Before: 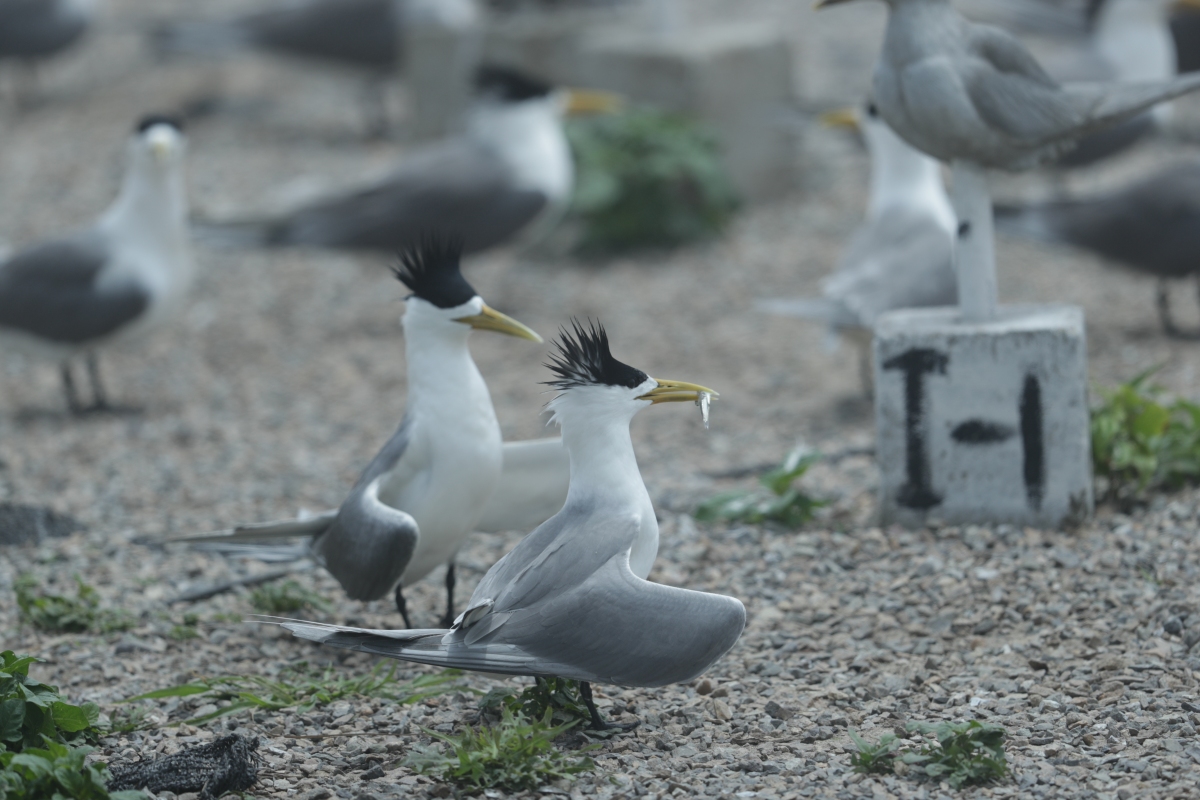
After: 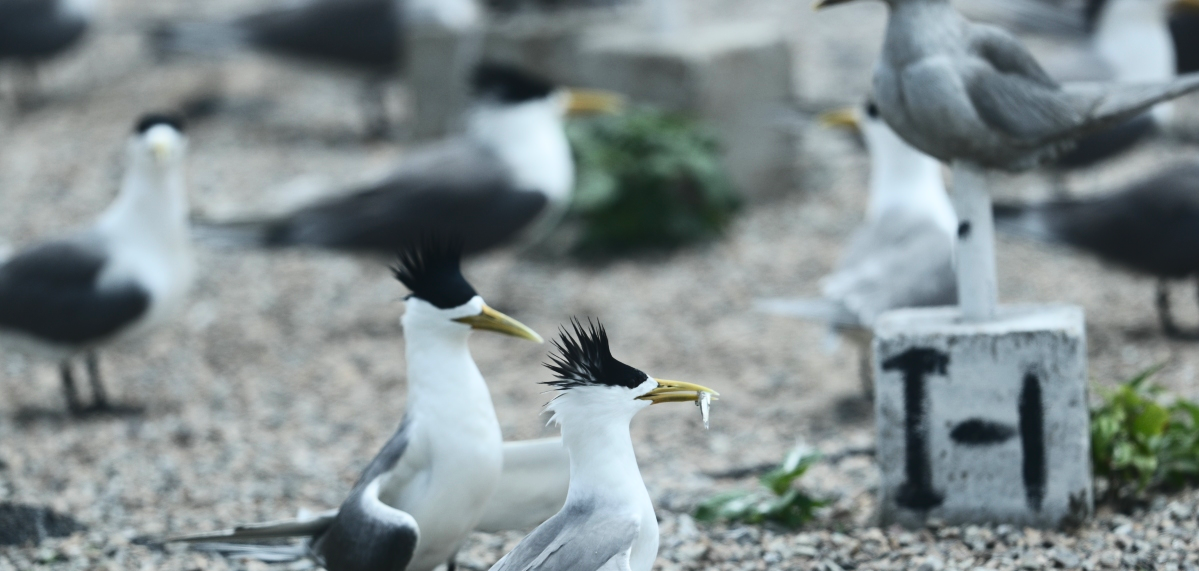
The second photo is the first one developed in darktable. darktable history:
crop: bottom 28.576%
contrast brightness saturation: contrast 0.4, brightness 0.05, saturation 0.25
